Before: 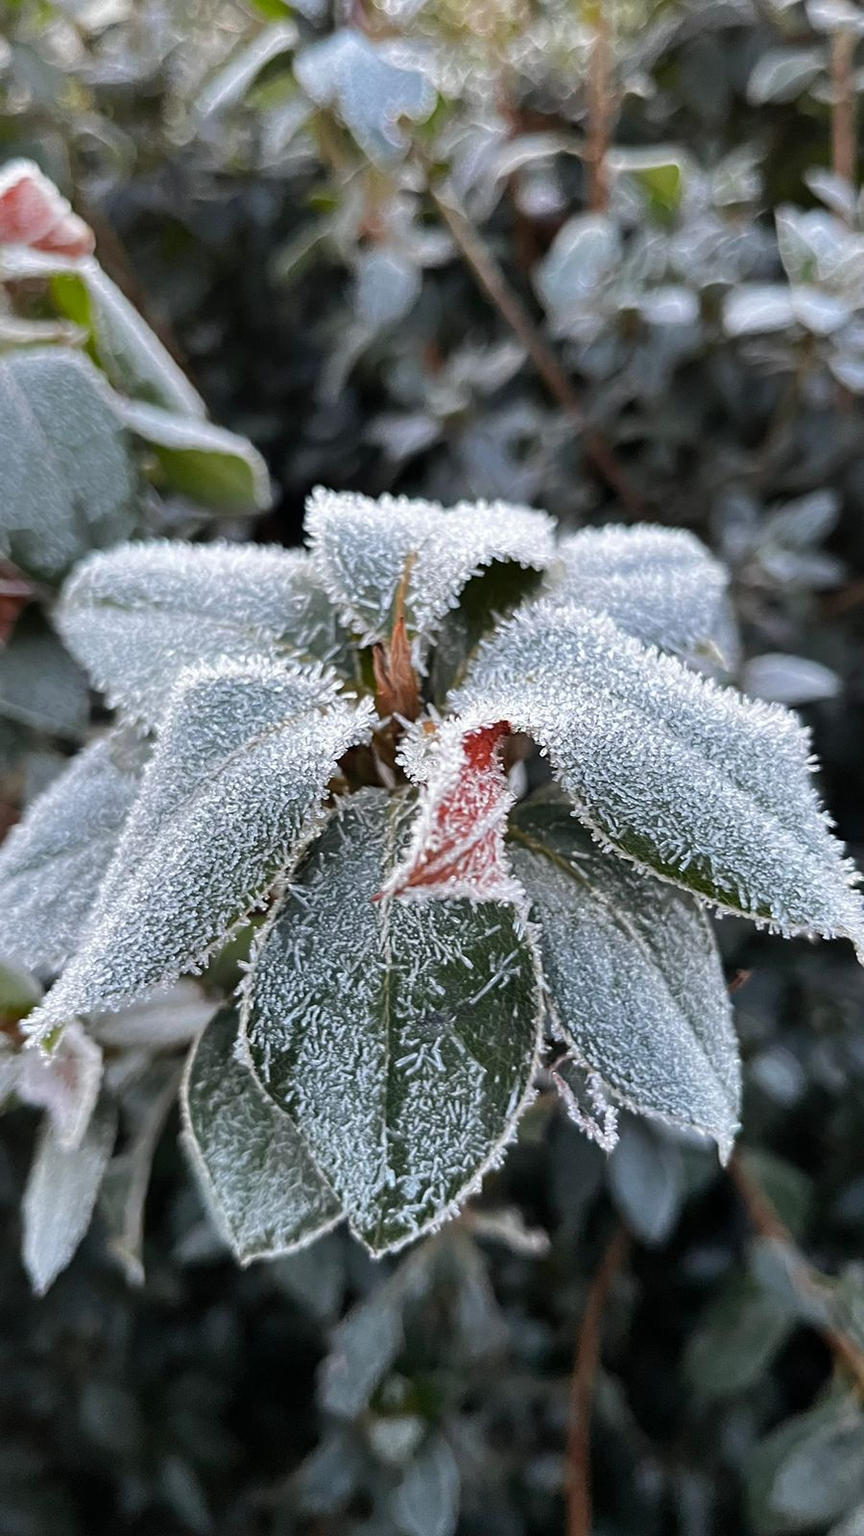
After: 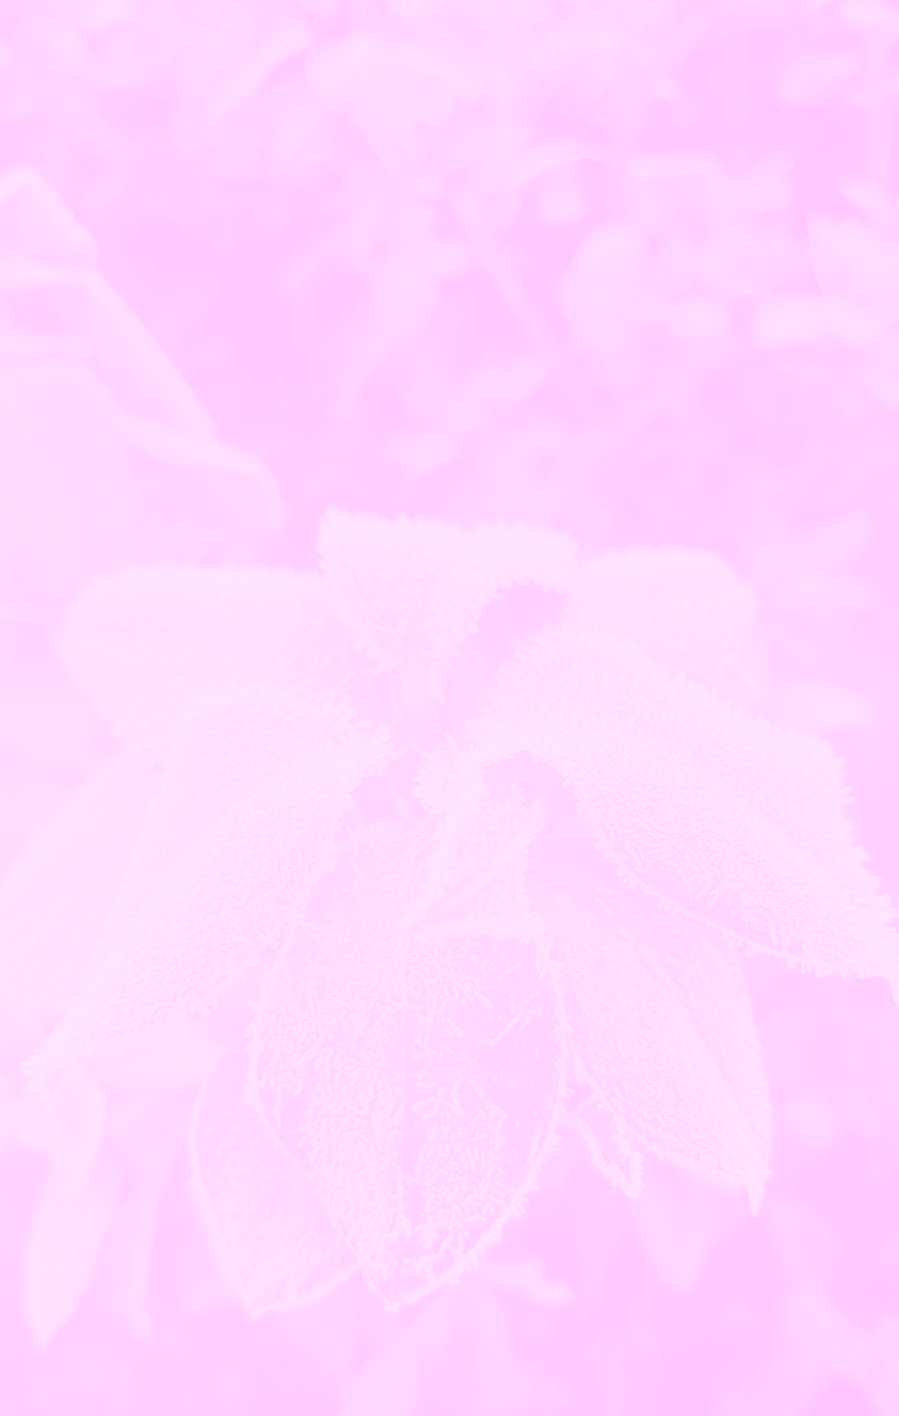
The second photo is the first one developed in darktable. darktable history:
exposure: exposure 0.2 EV, compensate highlight preservation false
bloom: size 70%, threshold 25%, strength 70%
crop and rotate: top 0%, bottom 11.49%
colorize: hue 331.2°, saturation 75%, source mix 30.28%, lightness 70.52%, version 1
graduated density: rotation -0.352°, offset 57.64
